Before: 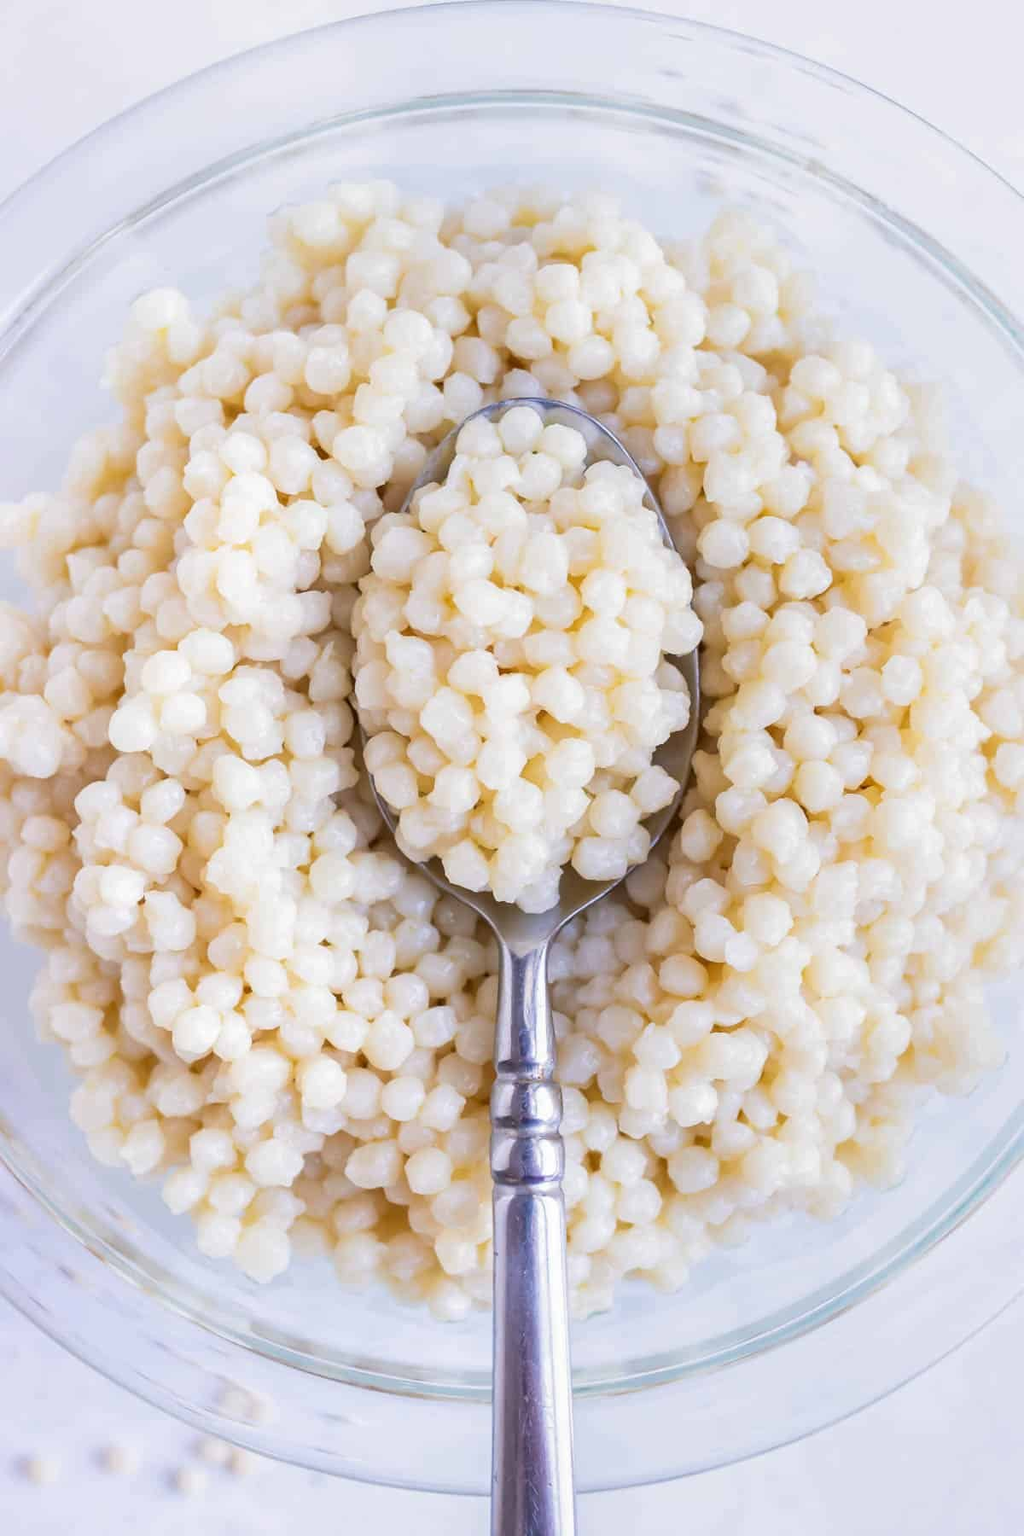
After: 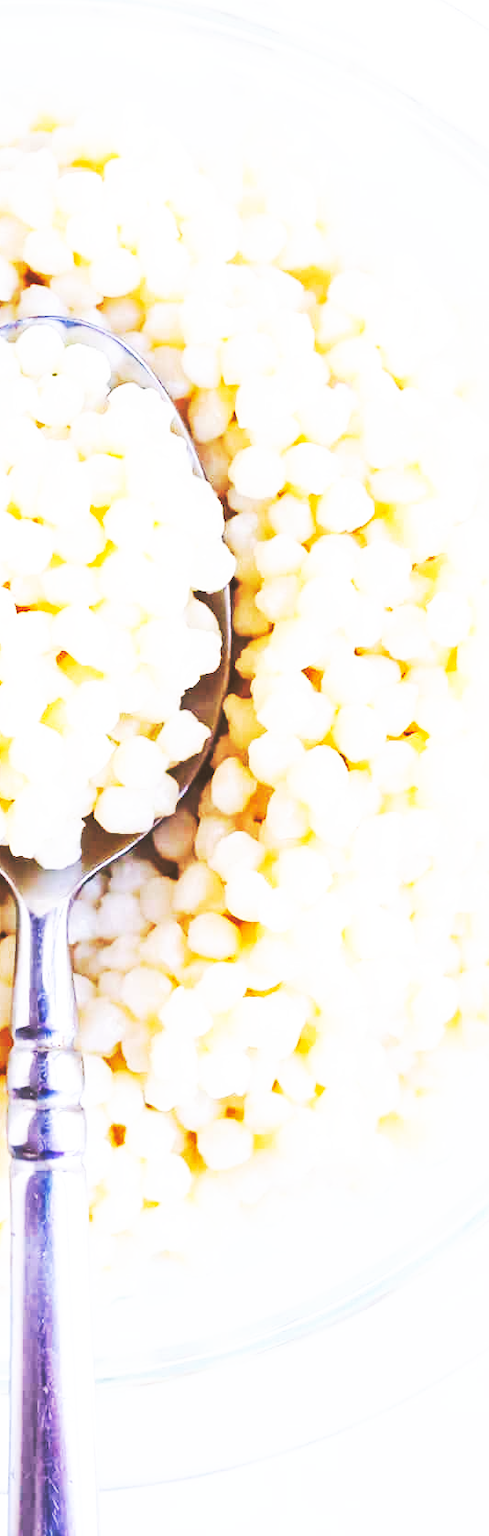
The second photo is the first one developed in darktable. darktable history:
base curve: curves: ch0 [(0, 0.015) (0.085, 0.116) (0.134, 0.298) (0.19, 0.545) (0.296, 0.764) (0.599, 0.982) (1, 1)], preserve colors none
crop: left 47.305%, top 6.762%, right 8.088%
